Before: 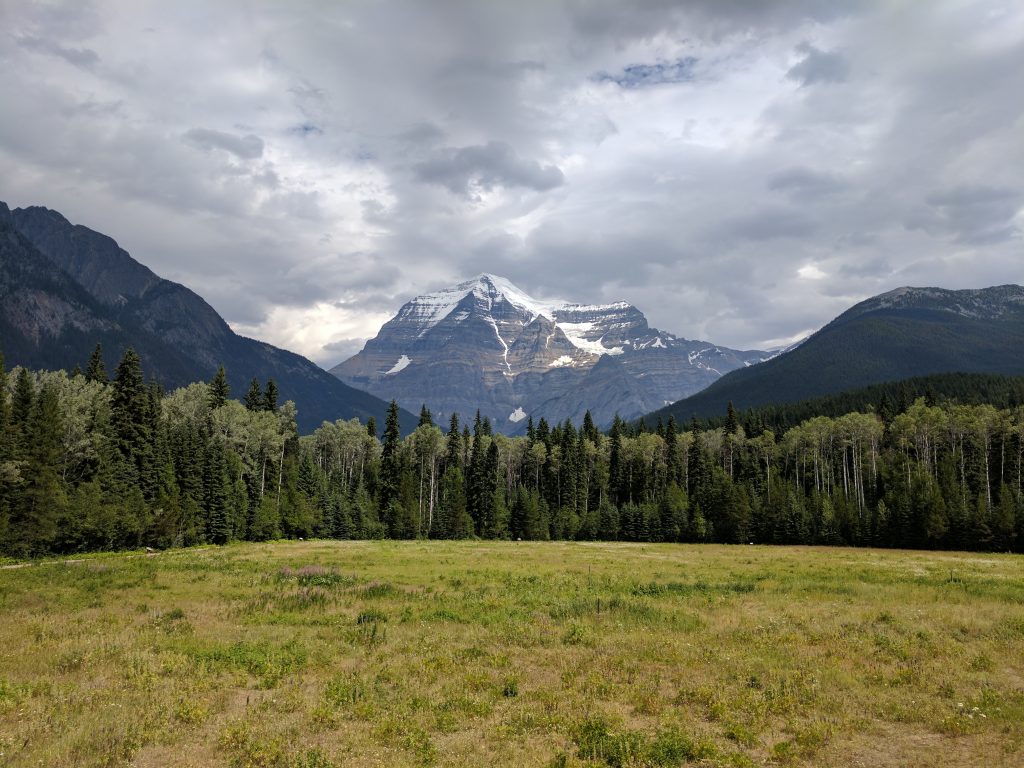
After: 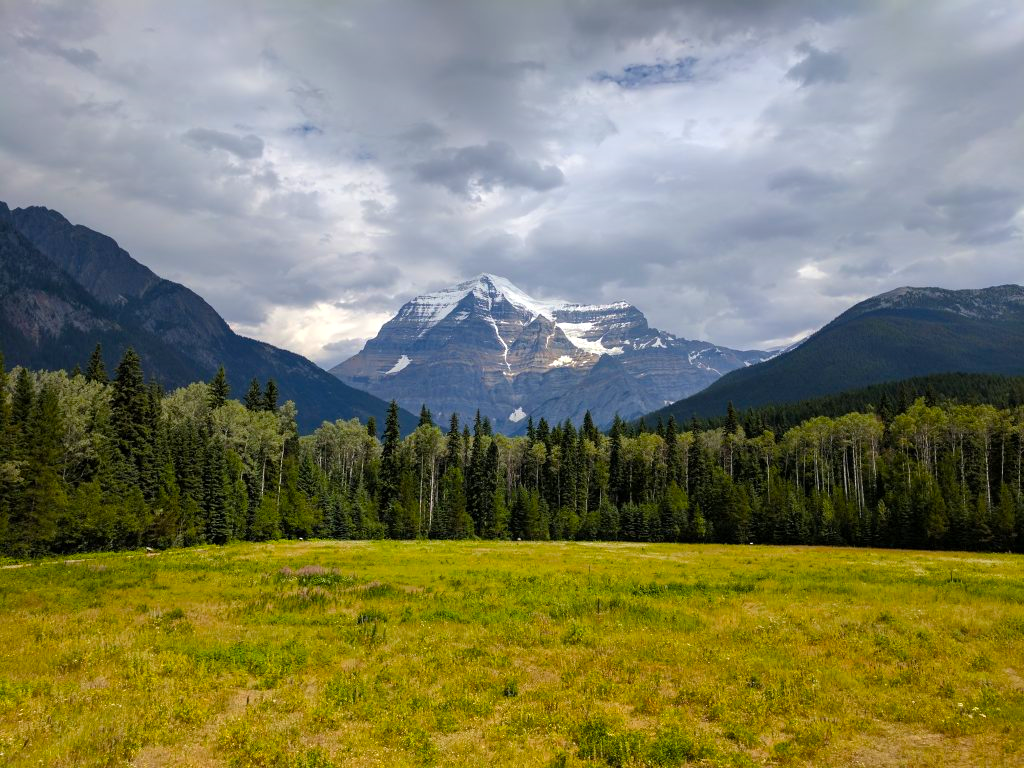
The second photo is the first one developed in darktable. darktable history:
graduated density: on, module defaults
color balance rgb: perceptual saturation grading › global saturation 36%, perceptual brilliance grading › global brilliance 10%, global vibrance 20%
